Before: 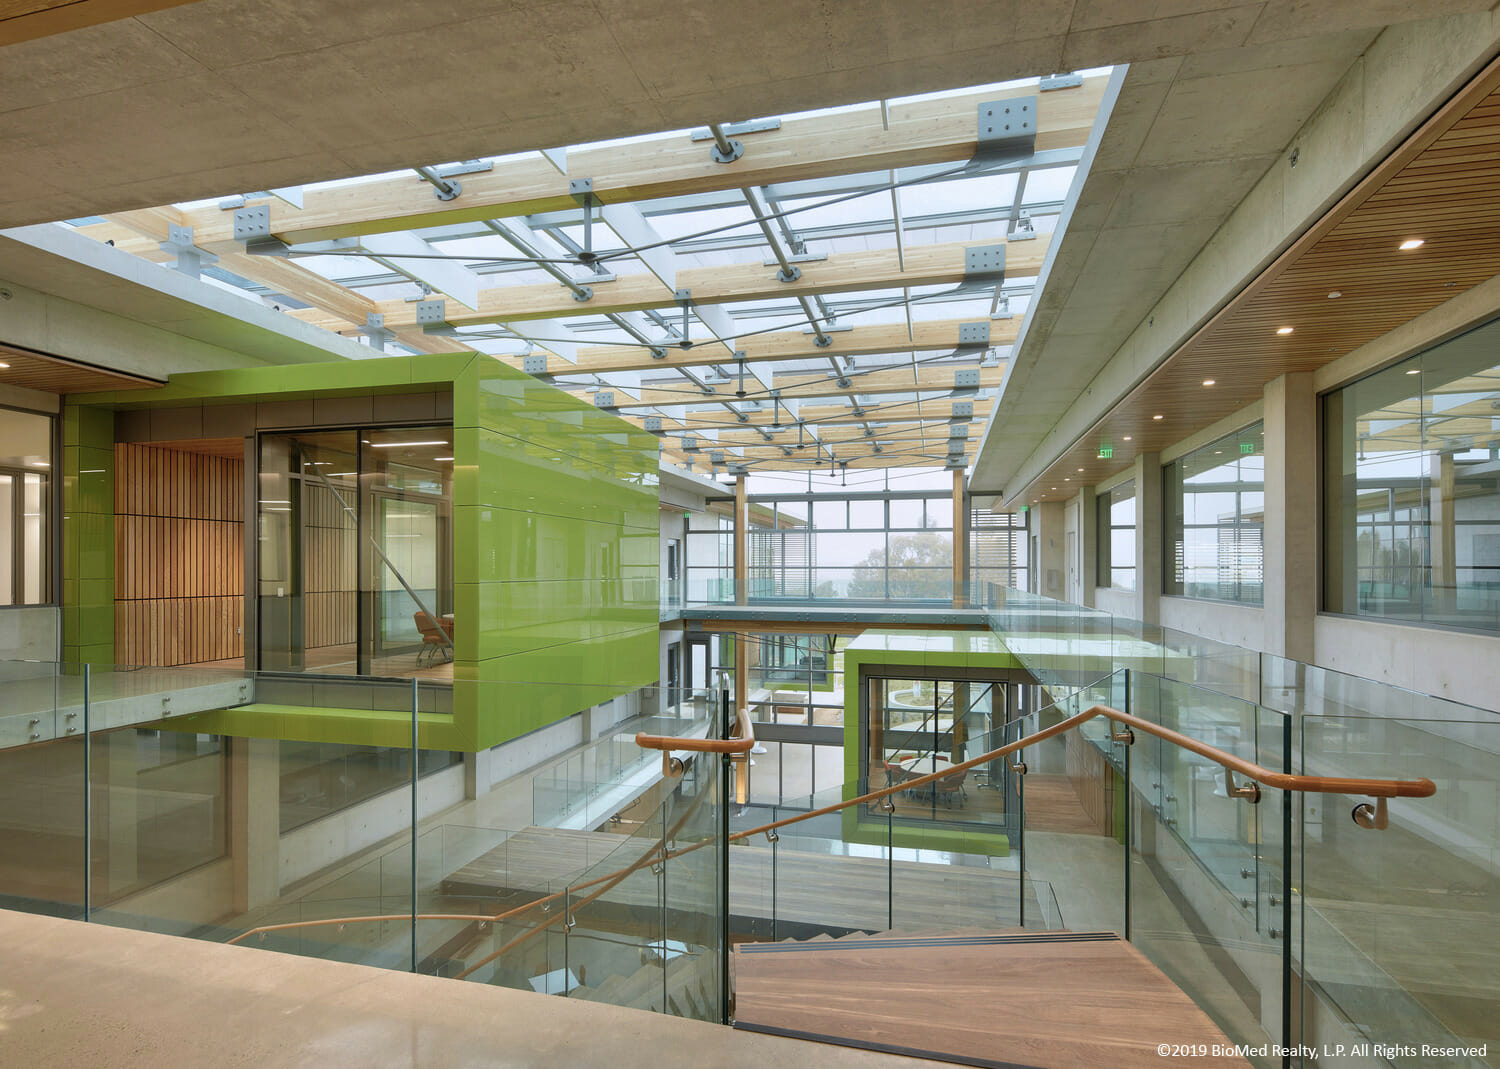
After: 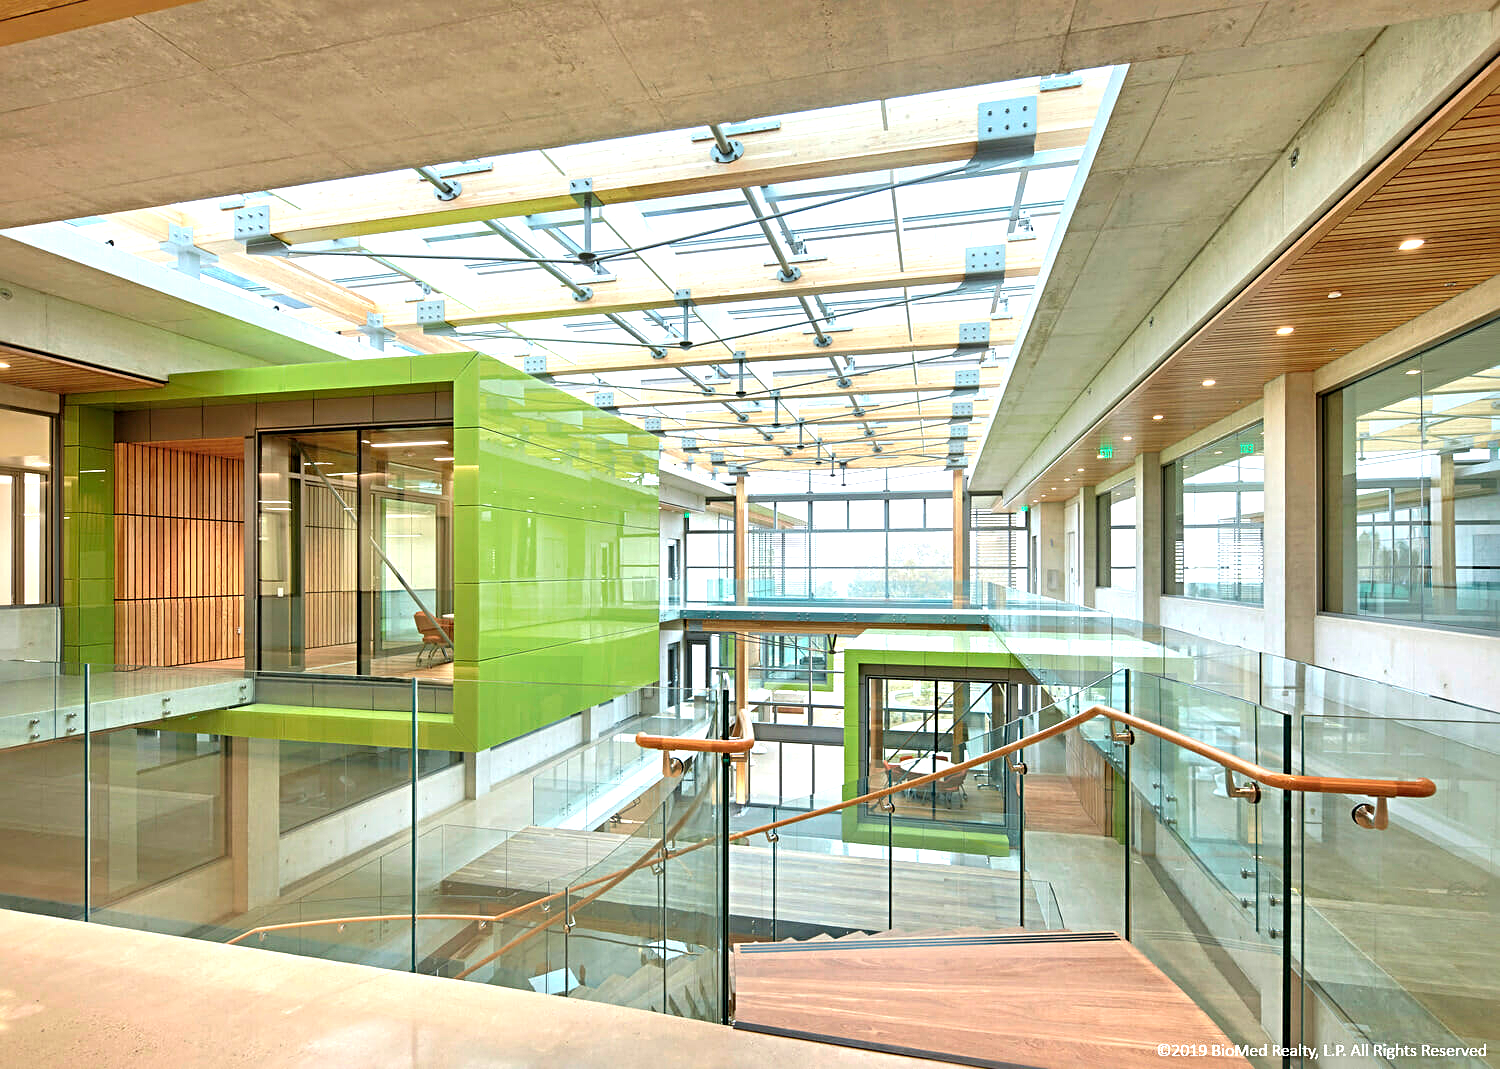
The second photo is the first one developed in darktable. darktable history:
sharpen: radius 4
exposure: black level correction 0, exposure 1.015 EV, compensate exposure bias true, compensate highlight preservation false
